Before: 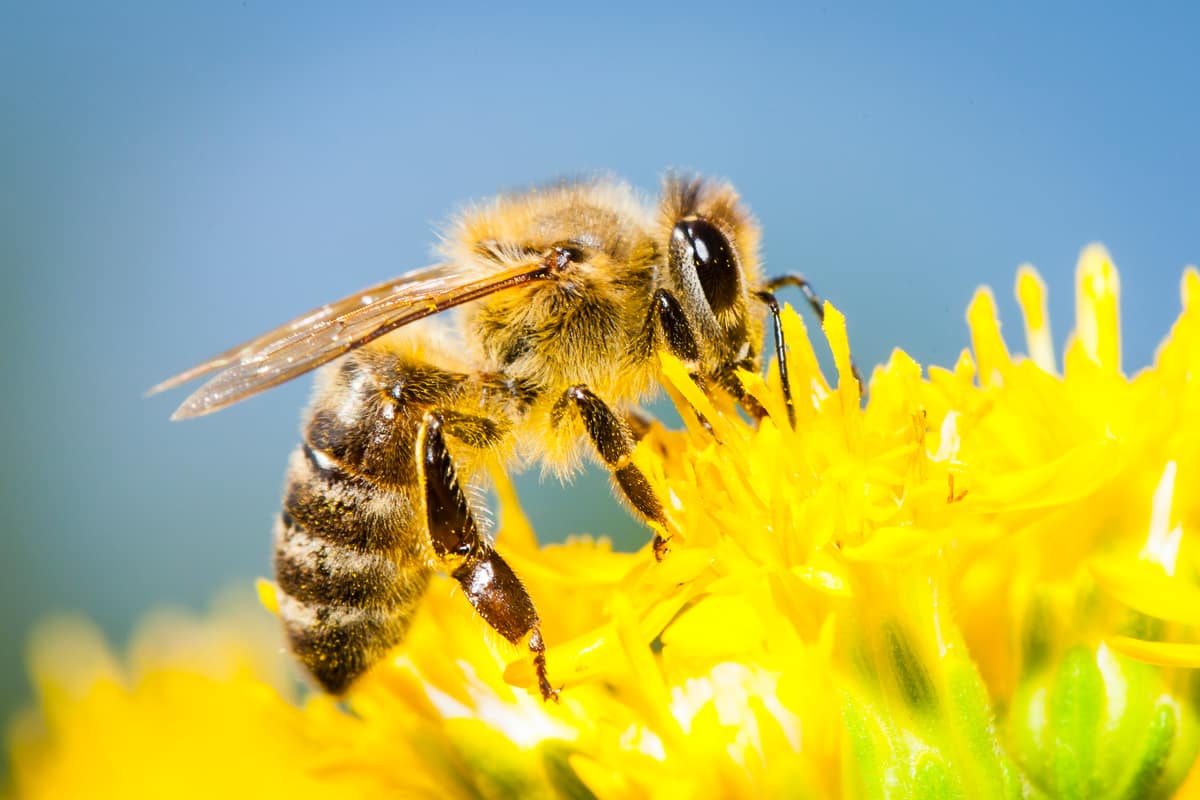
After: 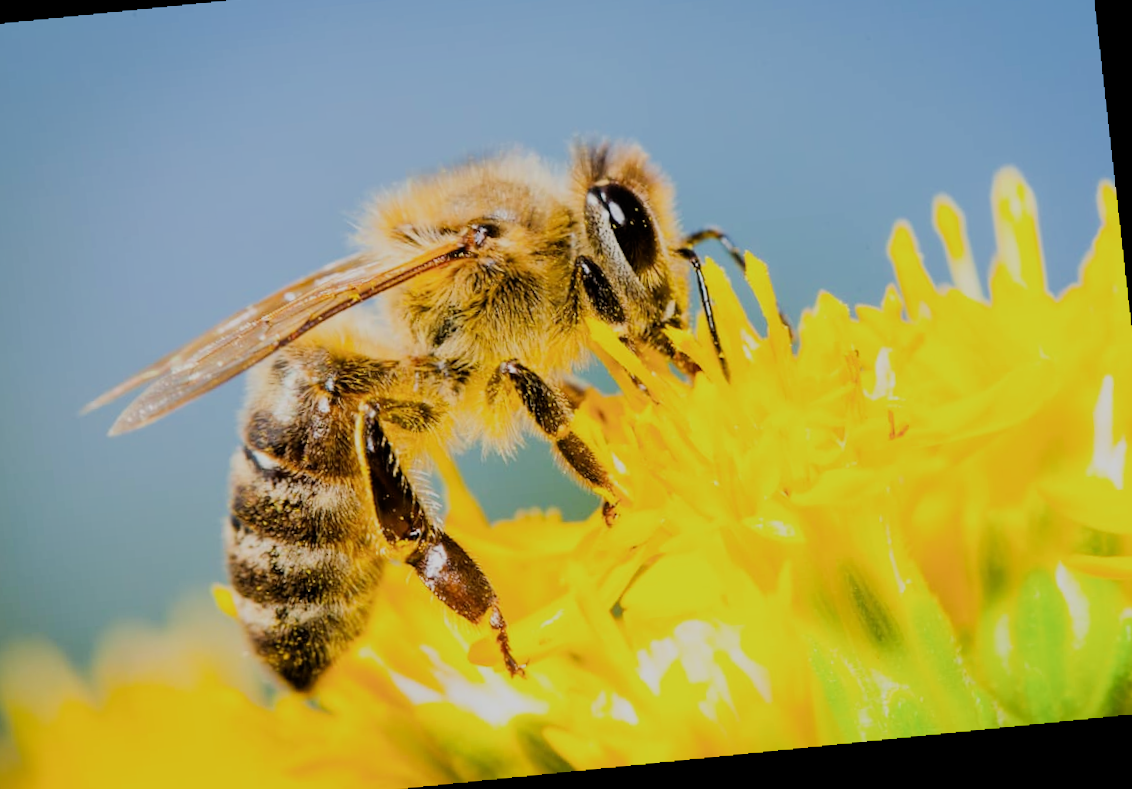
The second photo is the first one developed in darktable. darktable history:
crop and rotate: angle 1.96°, left 5.673%, top 5.673%
rotate and perspective: rotation -4.2°, shear 0.006, automatic cropping off
filmic rgb: black relative exposure -6.98 EV, white relative exposure 5.63 EV, hardness 2.86
